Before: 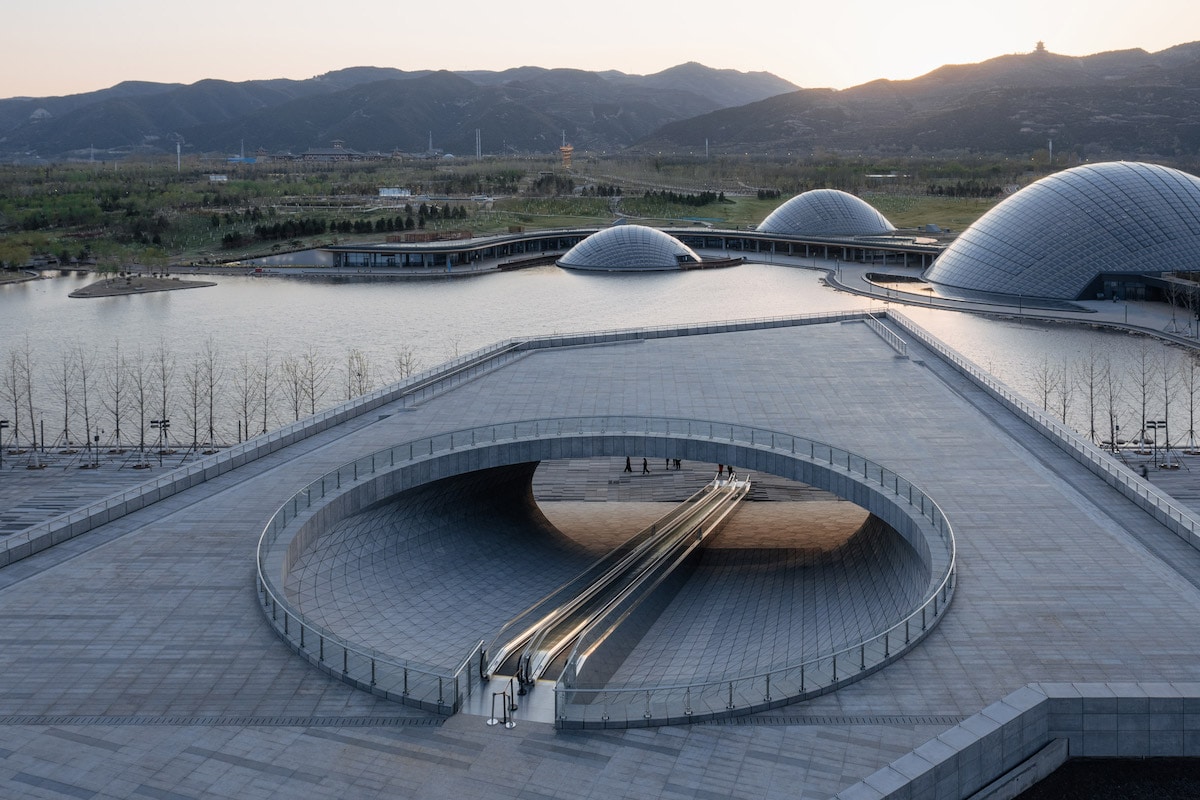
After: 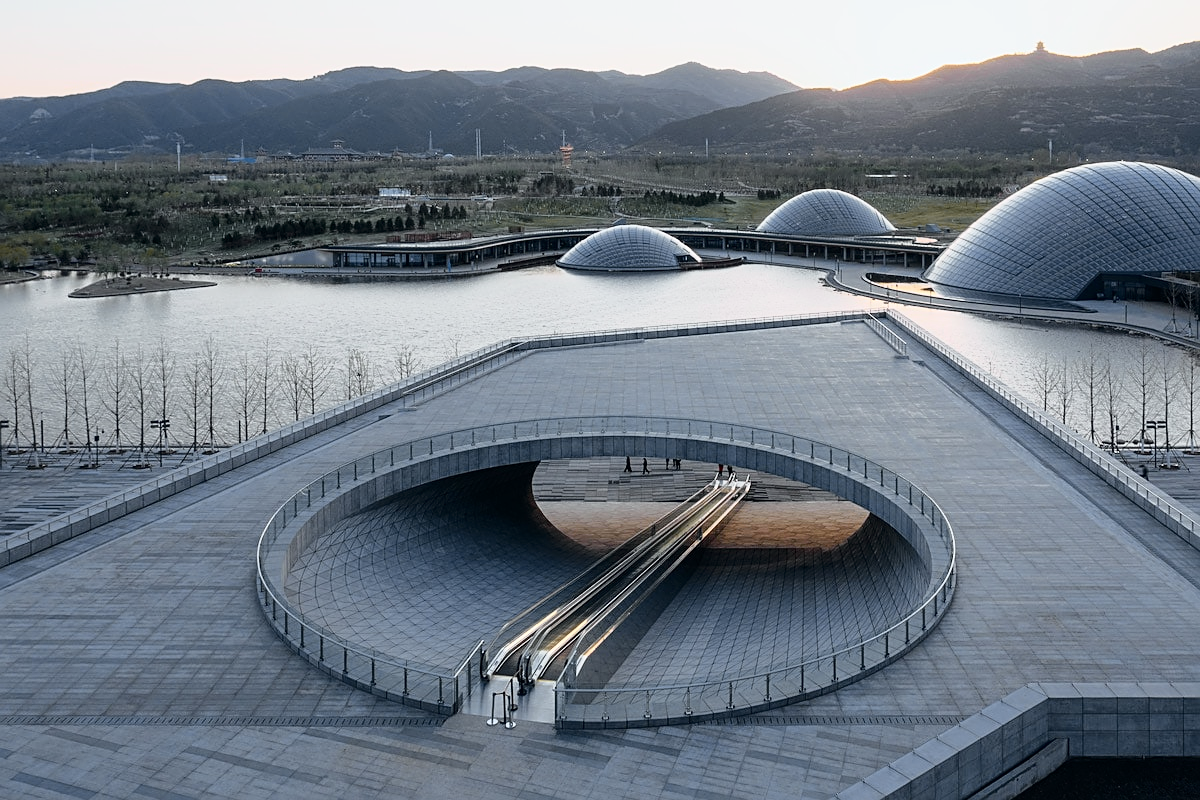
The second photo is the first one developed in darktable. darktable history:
sharpen: on, module defaults
tone curve: curves: ch0 [(0, 0) (0.105, 0.068) (0.195, 0.162) (0.283, 0.283) (0.384, 0.404) (0.485, 0.531) (0.638, 0.681) (0.795, 0.879) (1, 0.977)]; ch1 [(0, 0) (0.161, 0.092) (0.35, 0.33) (0.379, 0.401) (0.456, 0.469) (0.504, 0.498) (0.53, 0.532) (0.58, 0.619) (0.635, 0.671) (1, 1)]; ch2 [(0, 0) (0.371, 0.362) (0.437, 0.437) (0.483, 0.484) (0.53, 0.515) (0.56, 0.58) (0.622, 0.606) (1, 1)], color space Lab, independent channels, preserve colors none
